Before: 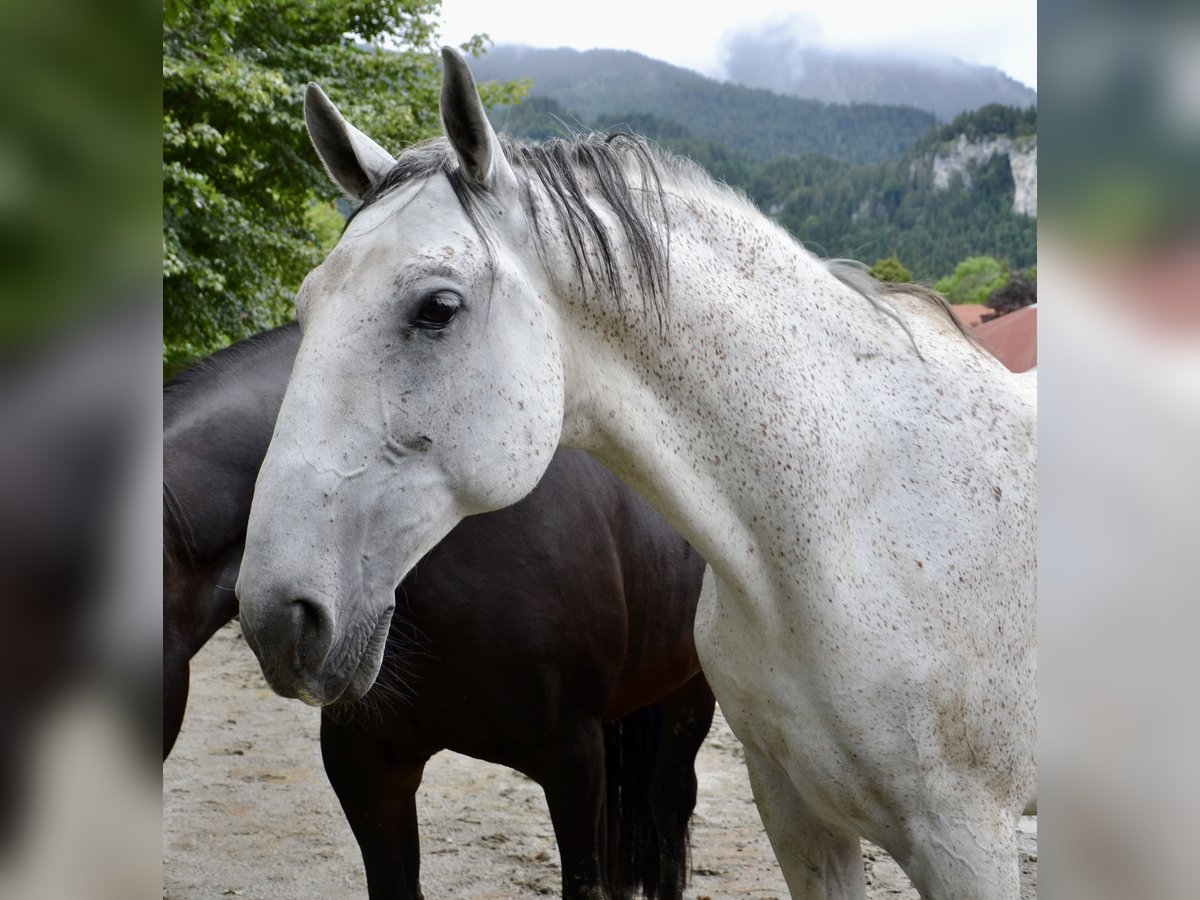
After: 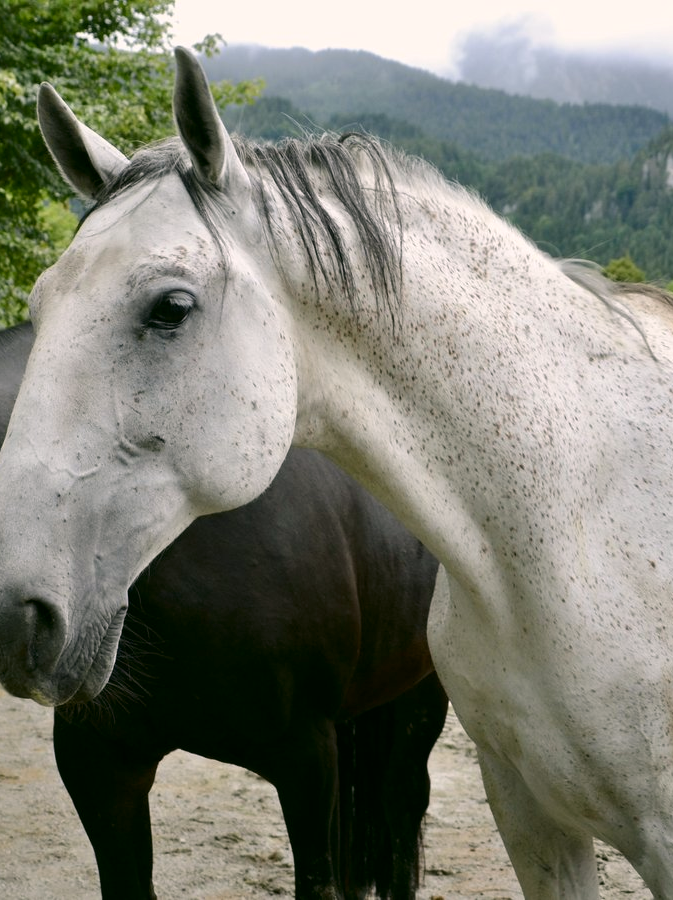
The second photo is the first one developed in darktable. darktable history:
color correction: highlights a* 4.03, highlights b* 4.91, shadows a* -6.95, shadows b* 4.83
crop and rotate: left 22.324%, right 21.525%
